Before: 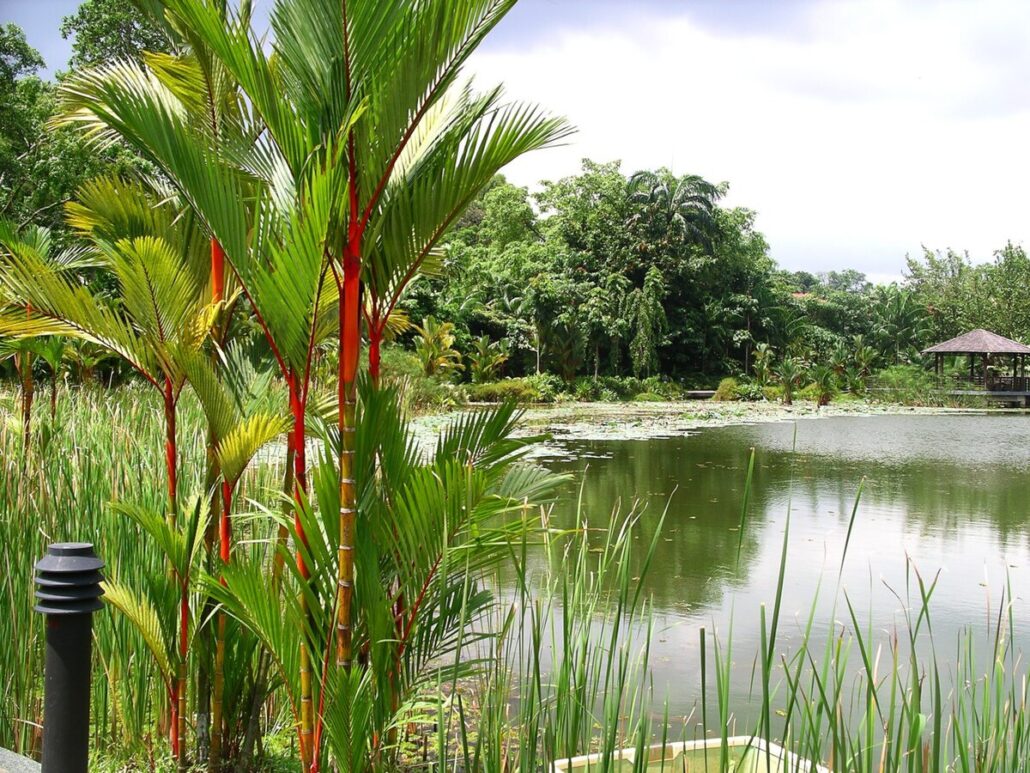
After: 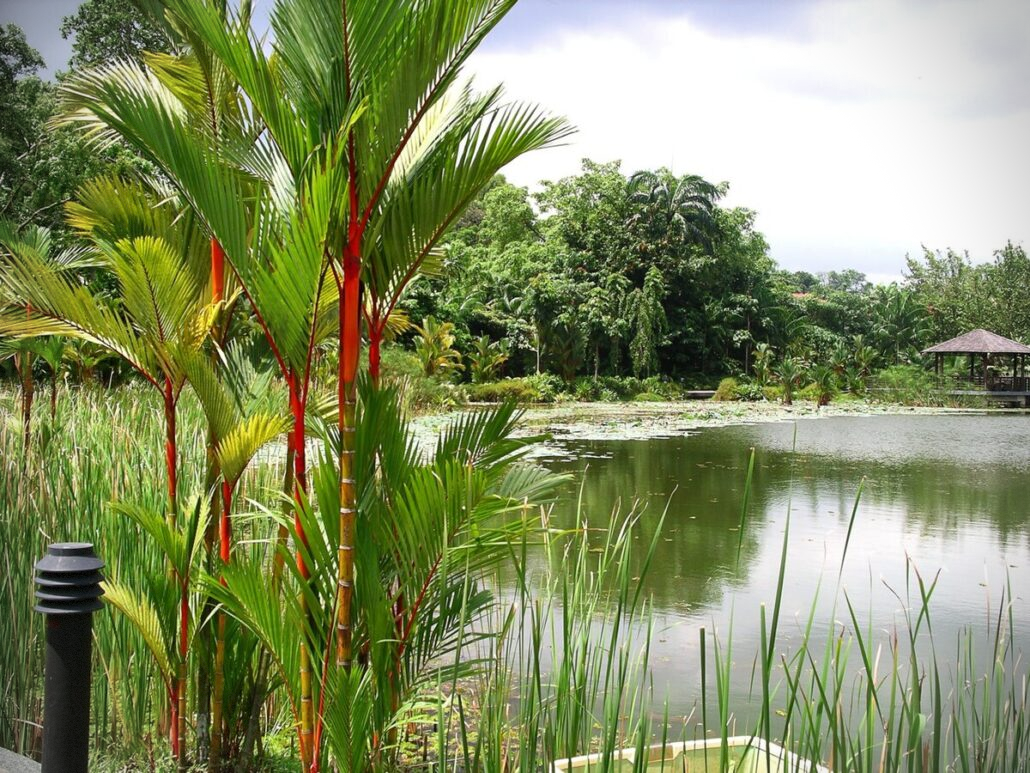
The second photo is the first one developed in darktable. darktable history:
shadows and highlights: shadows 31.63, highlights -31.36, soften with gaussian
vignetting: dithering 8-bit output, unbound false
